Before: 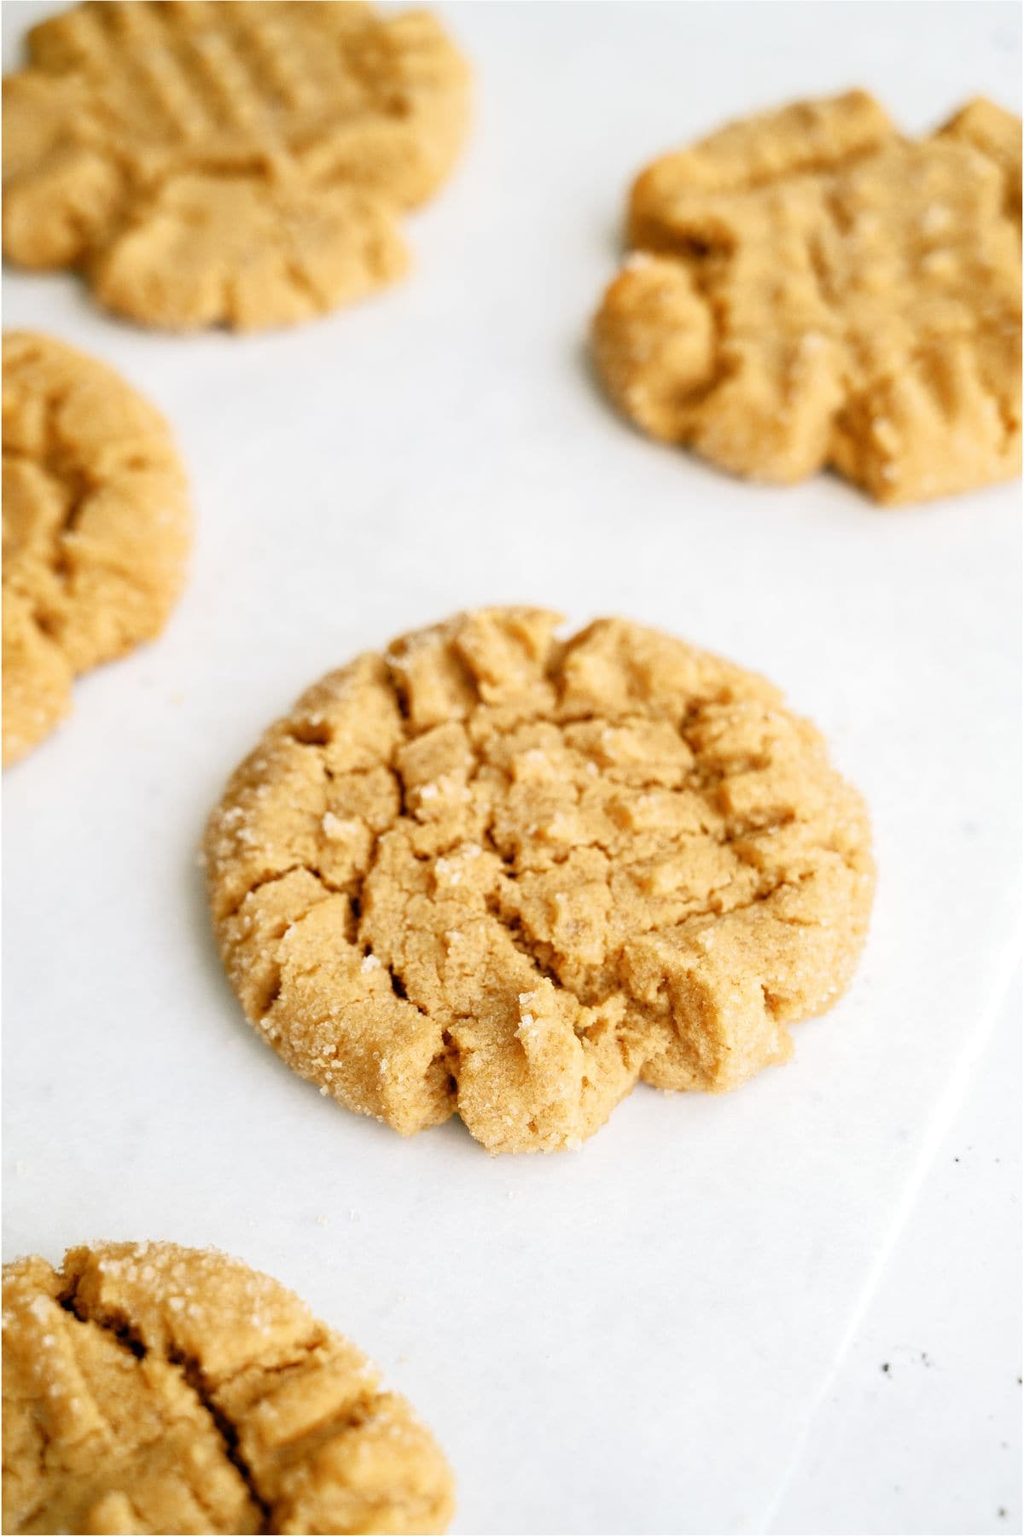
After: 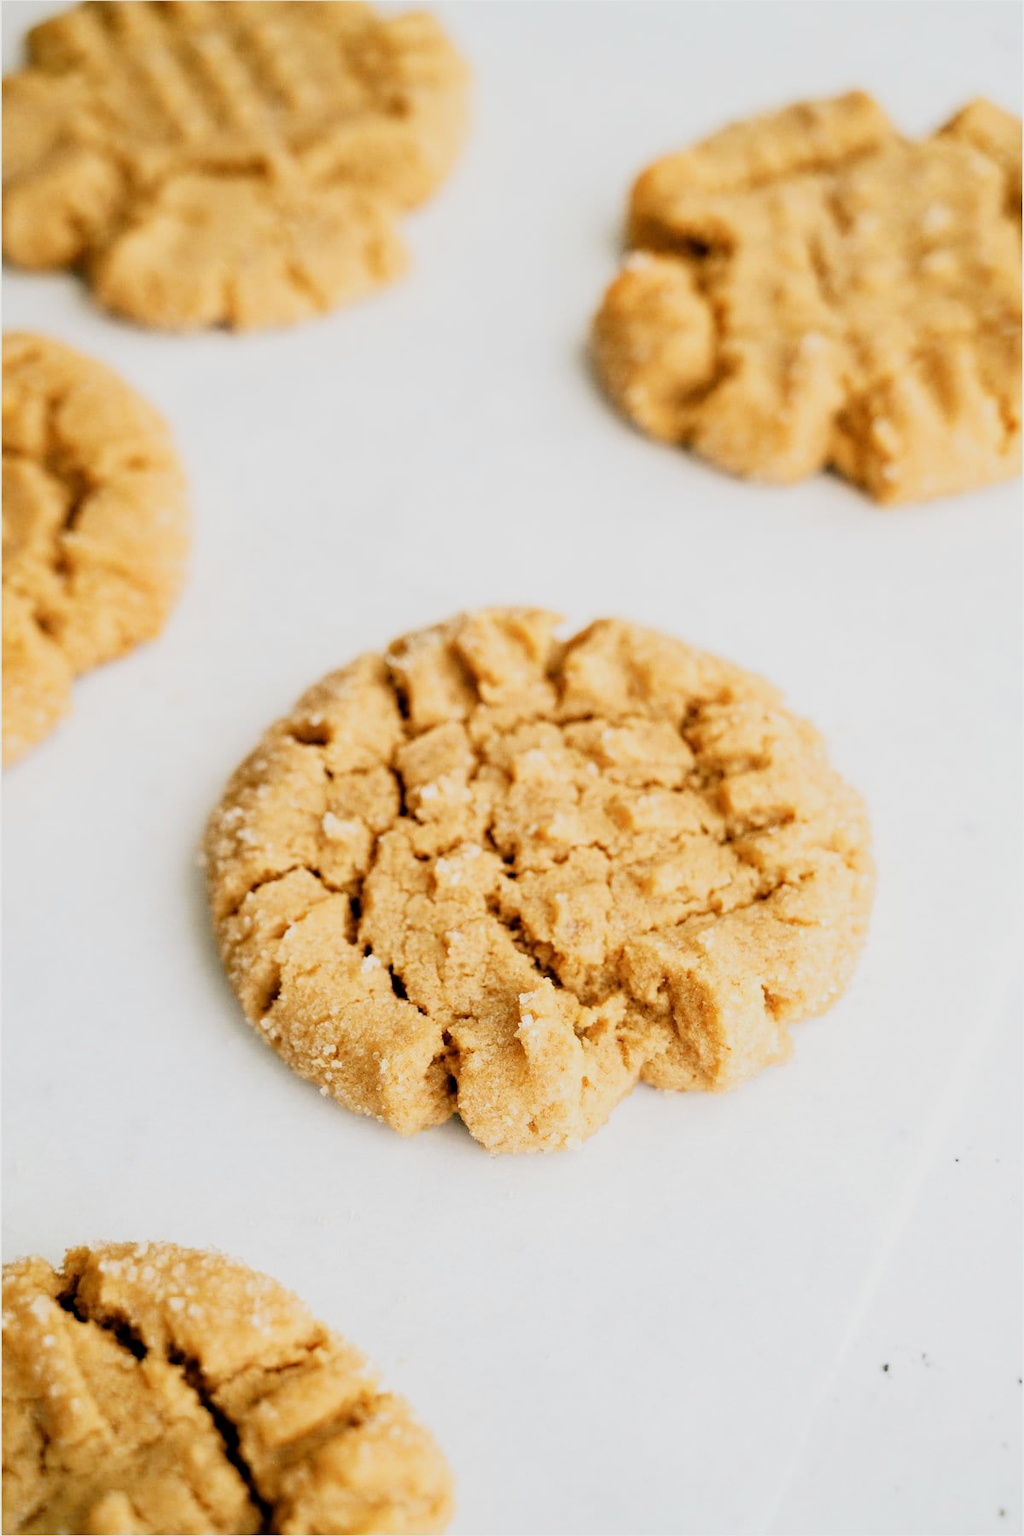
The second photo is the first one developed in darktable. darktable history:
filmic rgb: black relative exposure -5.1 EV, white relative exposure 3.95 EV, hardness 2.88, contrast 1.299, highlights saturation mix -30.41%
